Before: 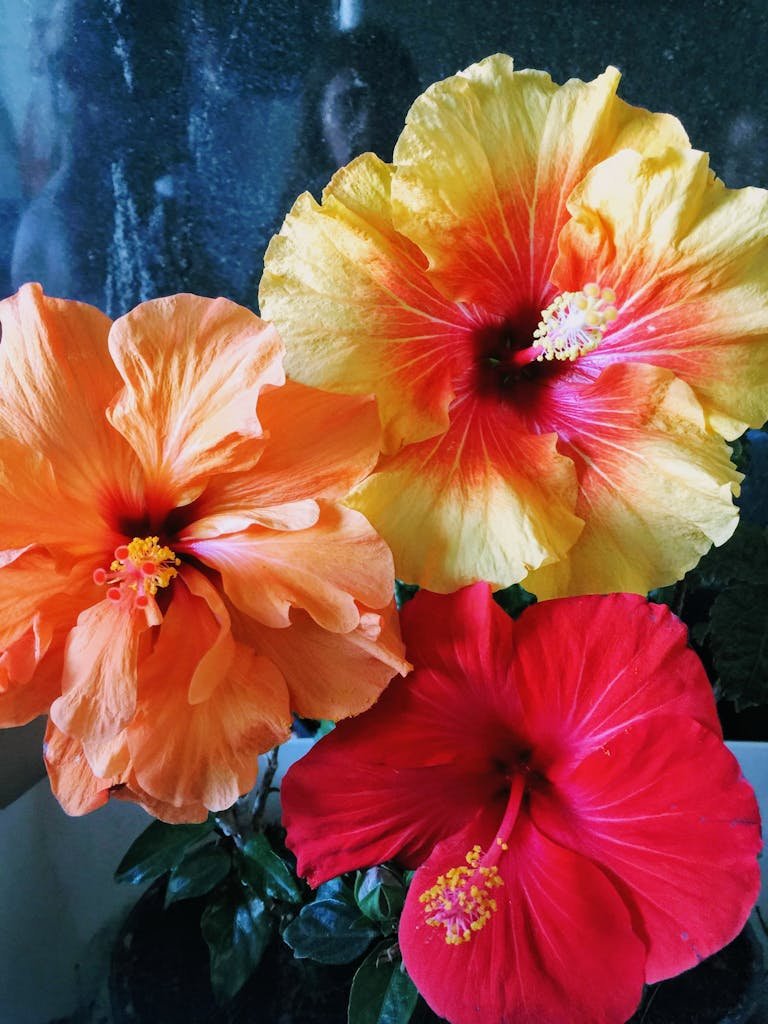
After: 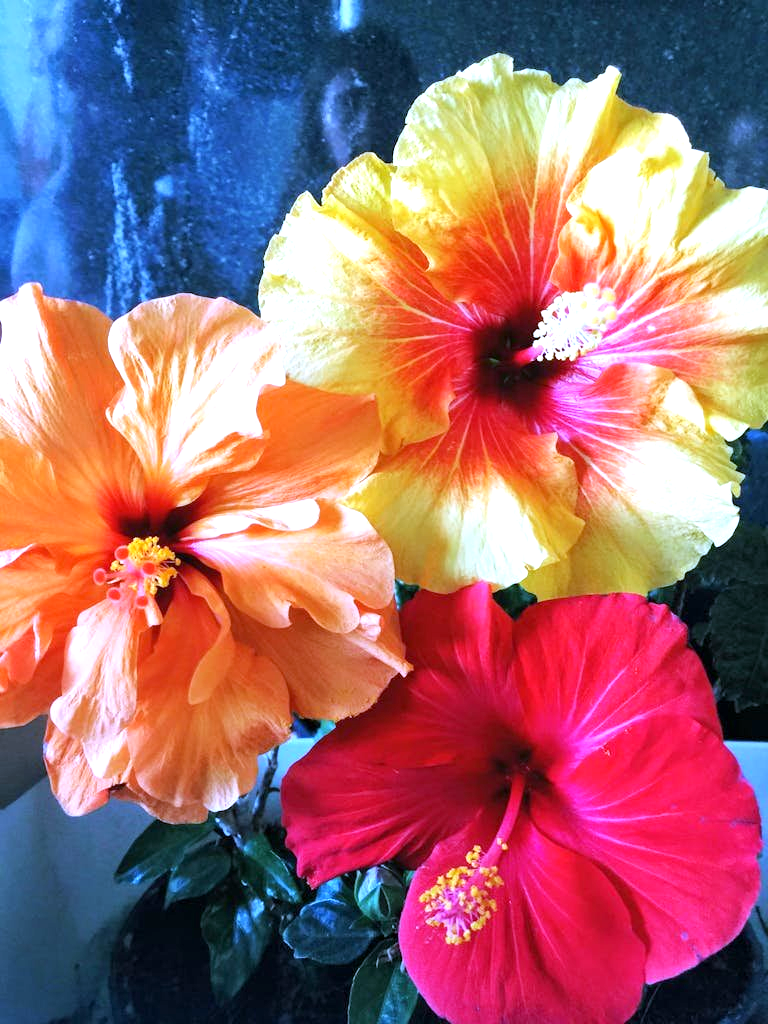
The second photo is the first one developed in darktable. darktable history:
exposure: black level correction 0.001, exposure 0.955 EV, compensate exposure bias true, compensate highlight preservation false
white balance: red 0.871, blue 1.249
